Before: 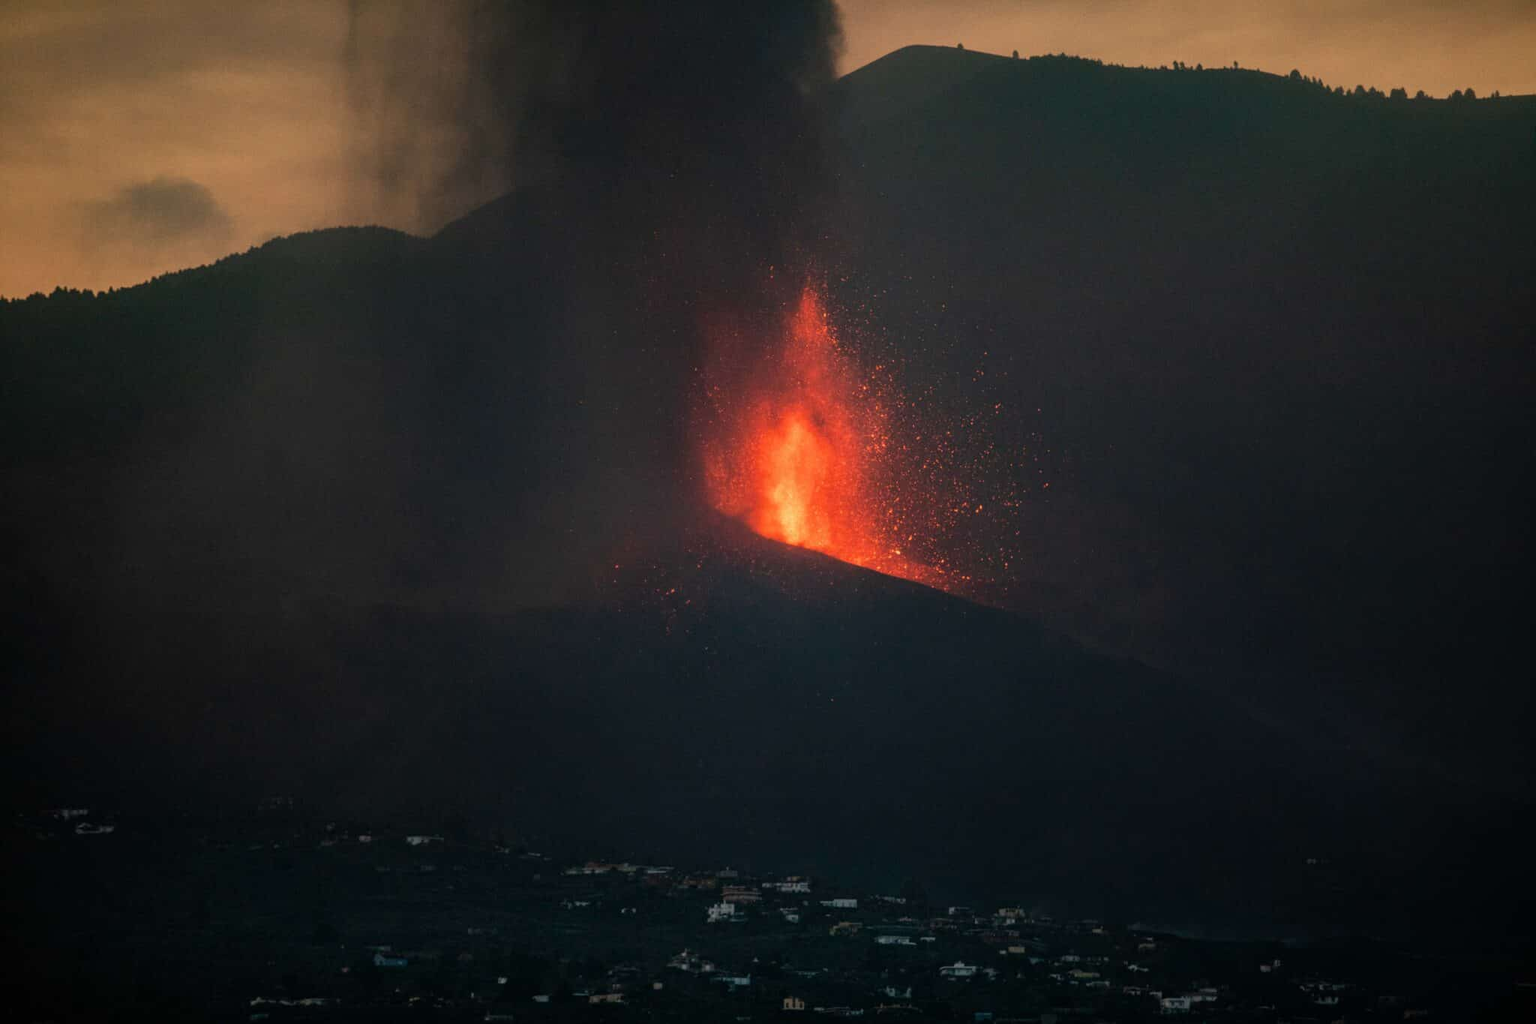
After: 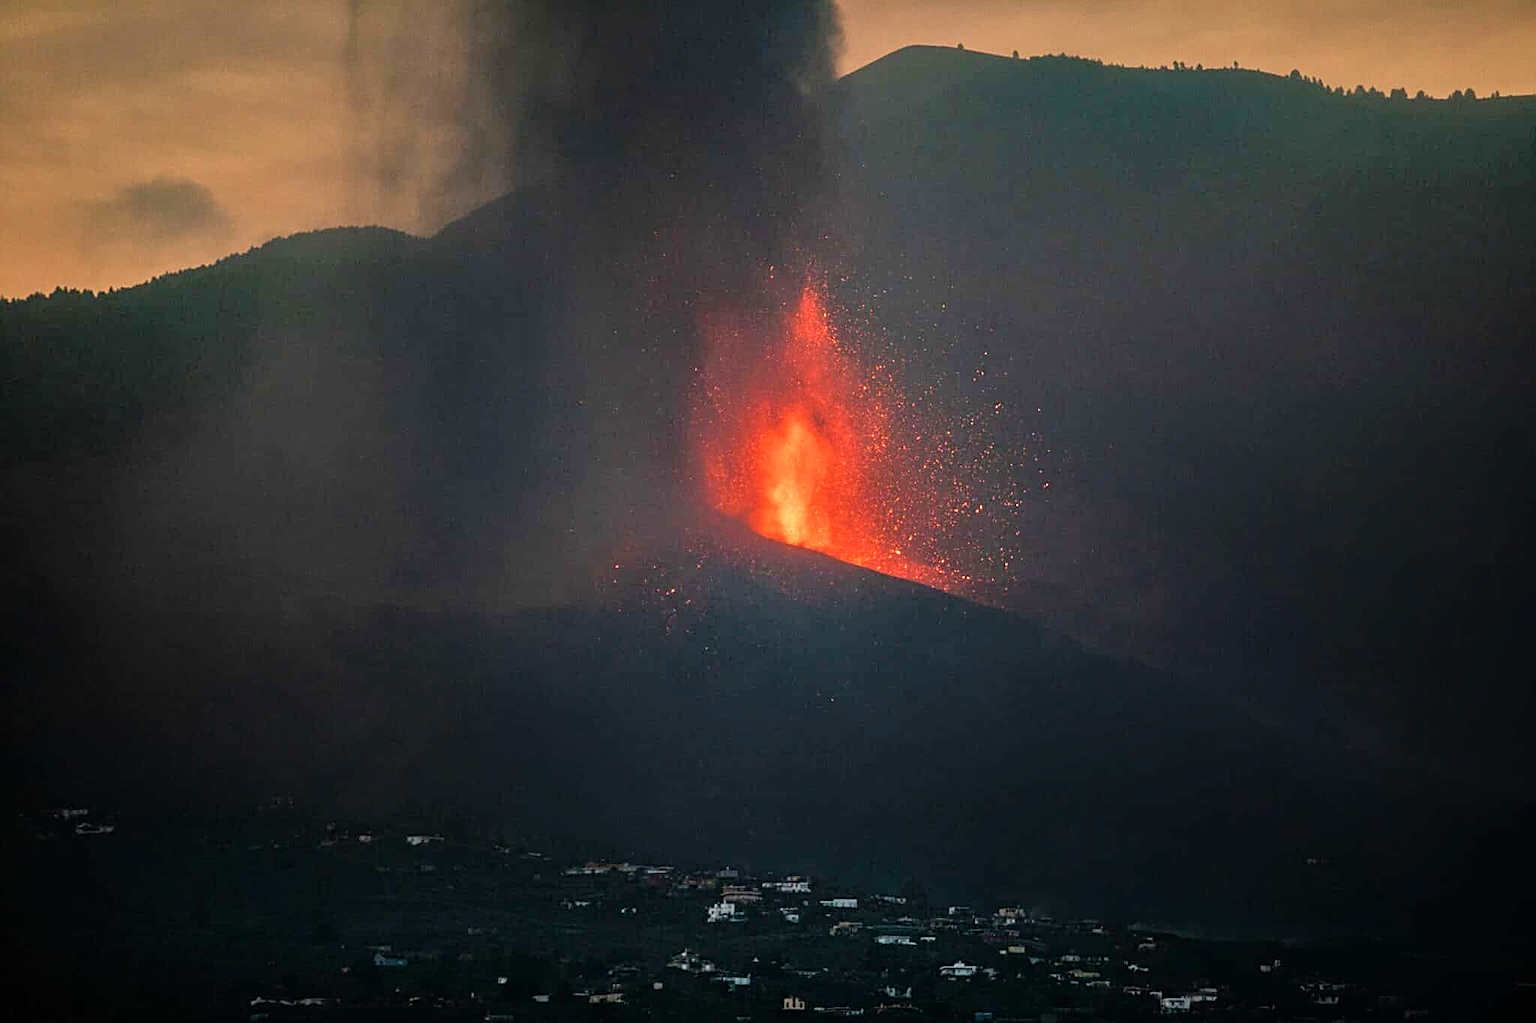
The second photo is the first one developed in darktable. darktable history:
tone equalizer: -7 EV 0.163 EV, -6 EV 0.576 EV, -5 EV 1.17 EV, -4 EV 1.35 EV, -3 EV 1.16 EV, -2 EV 0.6 EV, -1 EV 0.167 EV
sharpen: amount 0.737
